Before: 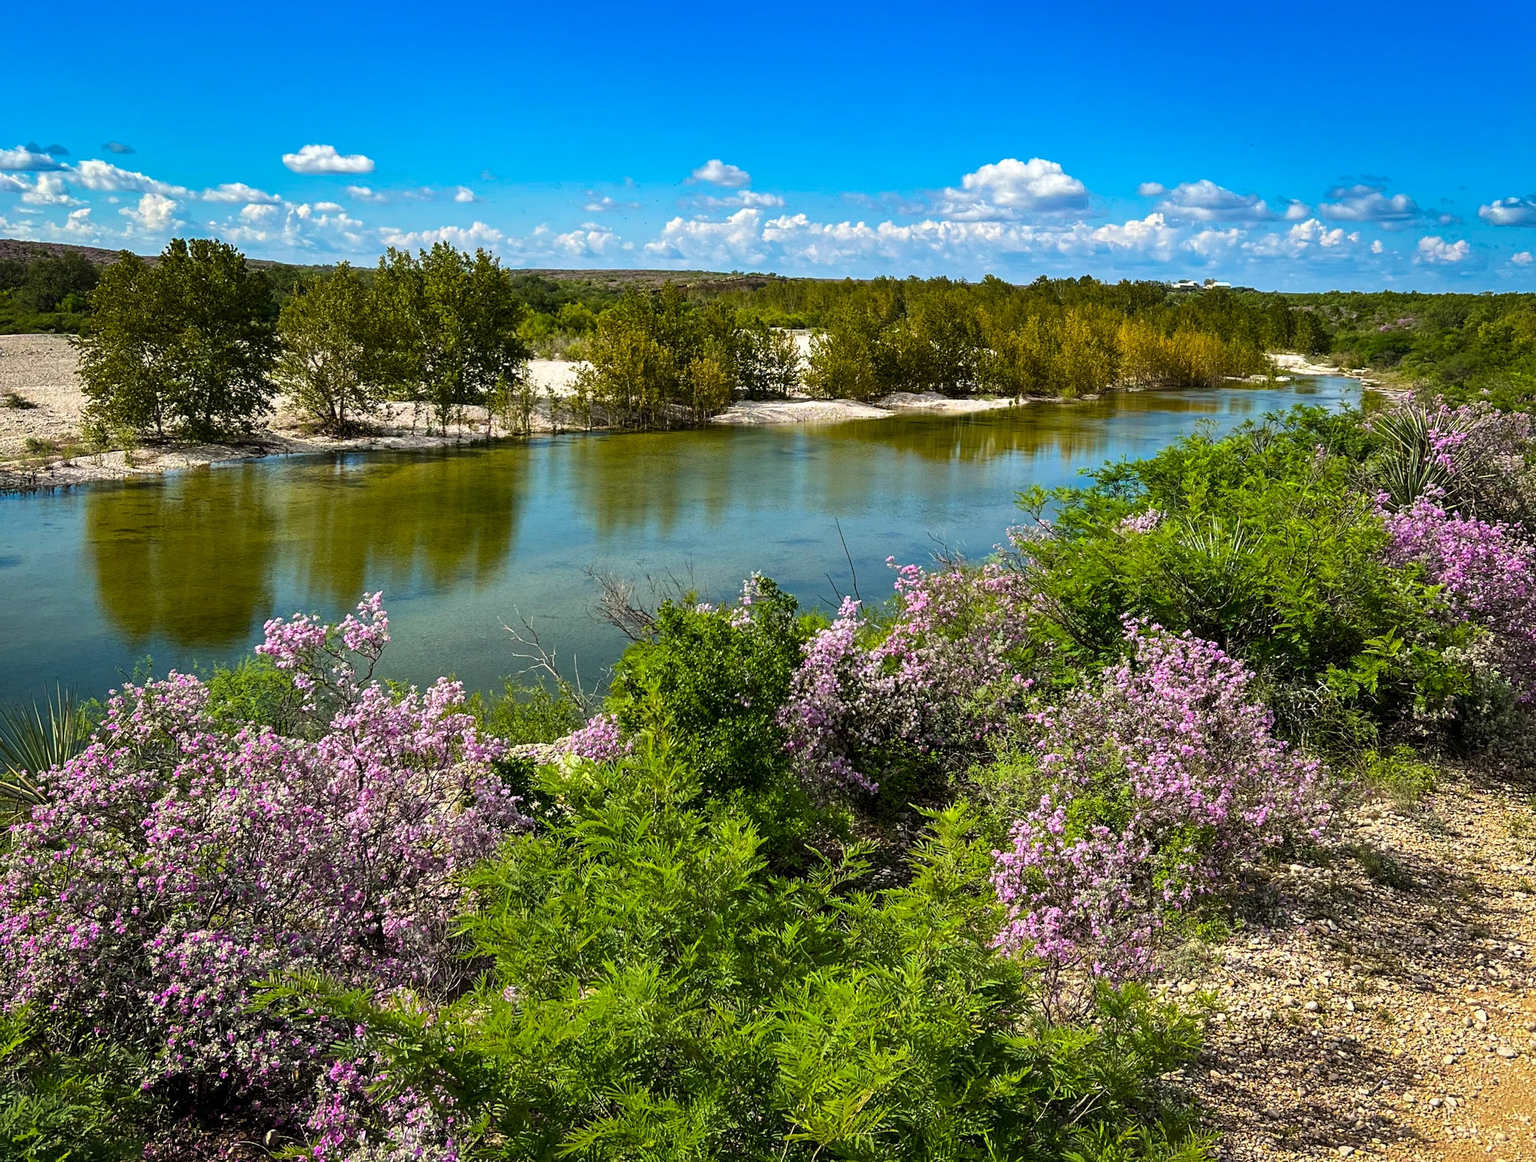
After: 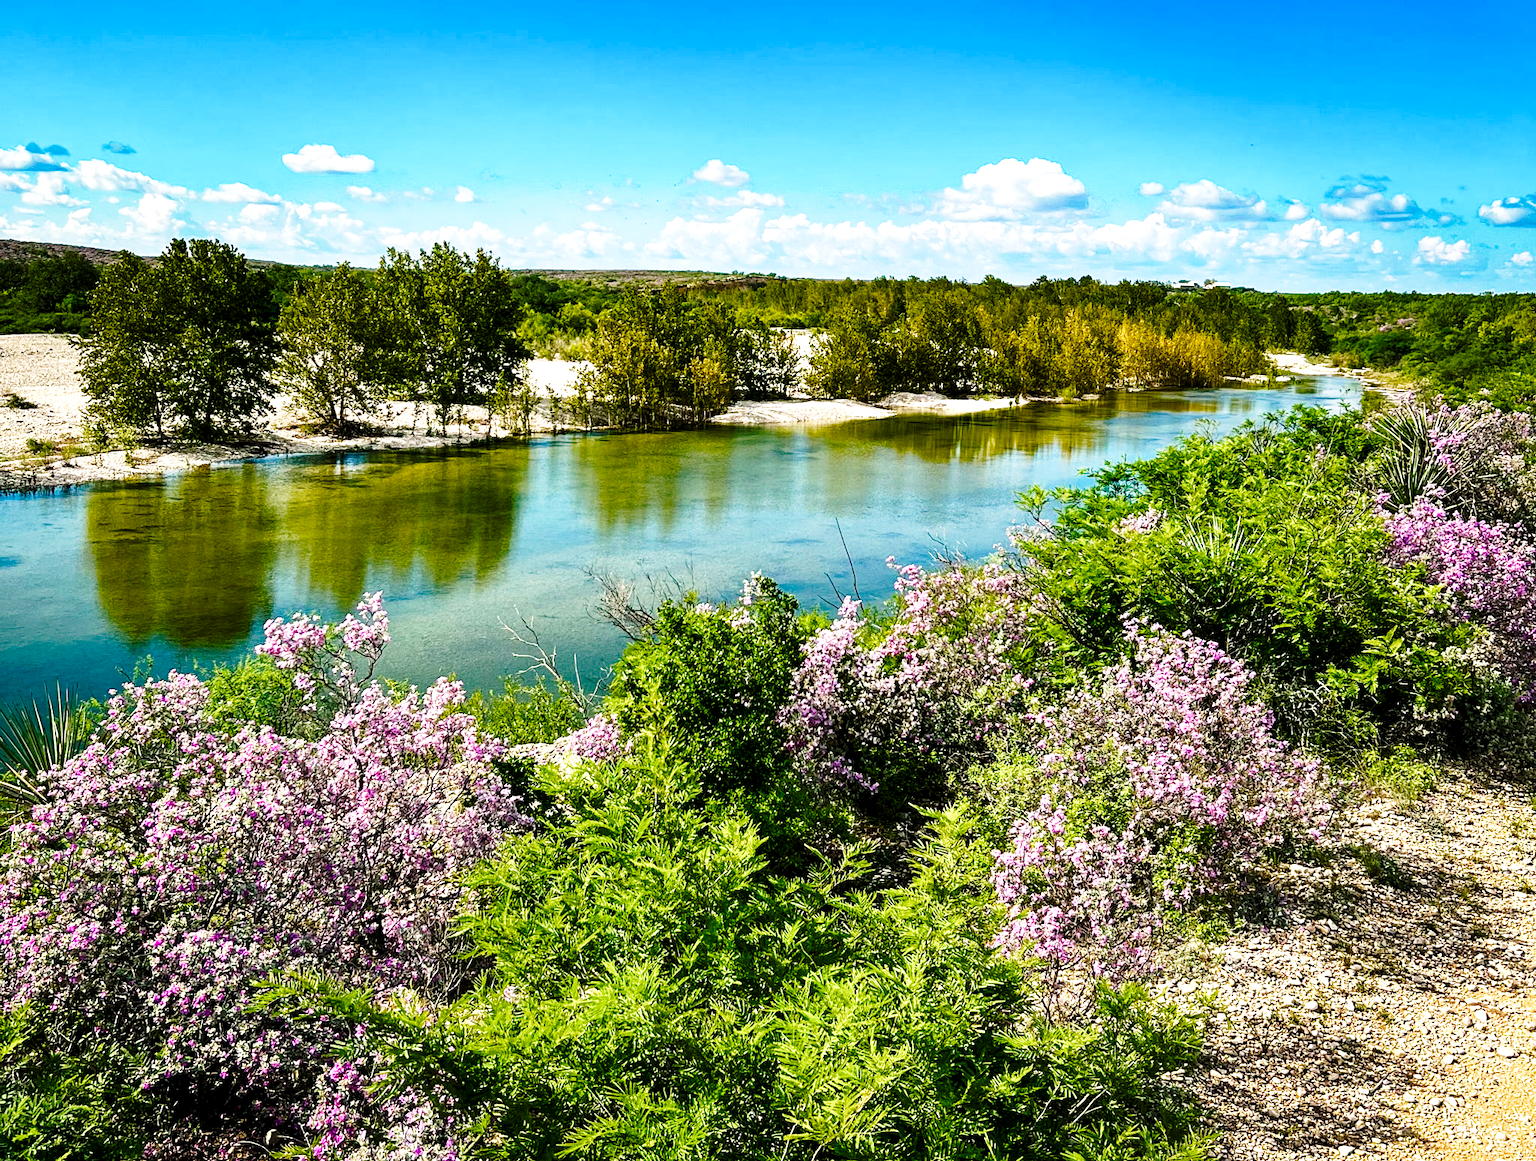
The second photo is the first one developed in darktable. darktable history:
color balance rgb: shadows lift › chroma 2.79%, shadows lift › hue 190.66°, power › hue 171.85°, highlights gain › chroma 2.16%, highlights gain › hue 75.26°, global offset › luminance -0.51%, perceptual saturation grading › highlights -33.8%, perceptual saturation grading › mid-tones 14.98%, perceptual saturation grading › shadows 48.43%, perceptual brilliance grading › highlights 15.68%, perceptual brilliance grading › mid-tones 6.62%, perceptual brilliance grading › shadows -14.98%, global vibrance 11.32%, contrast 5.05%
base curve: curves: ch0 [(0, 0) (0.028, 0.03) (0.121, 0.232) (0.46, 0.748) (0.859, 0.968) (1, 1)], preserve colors none
